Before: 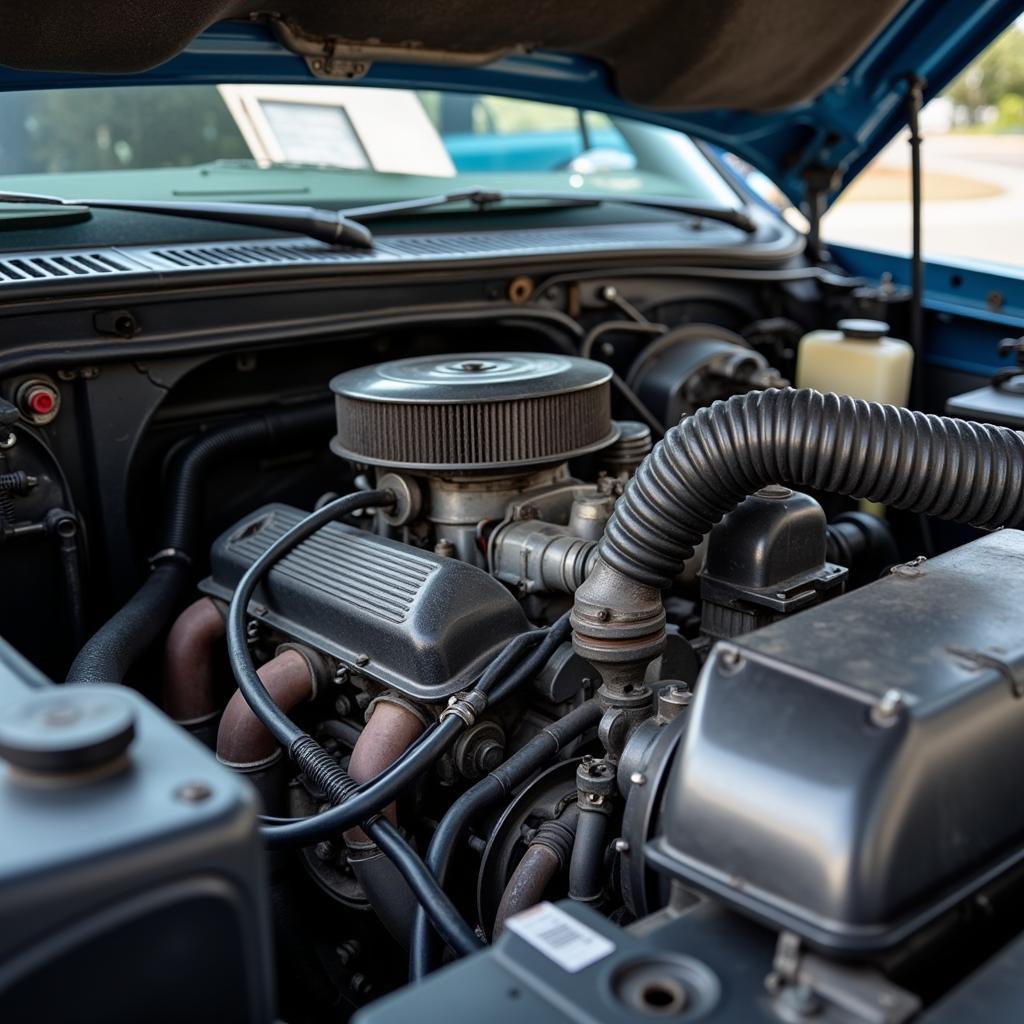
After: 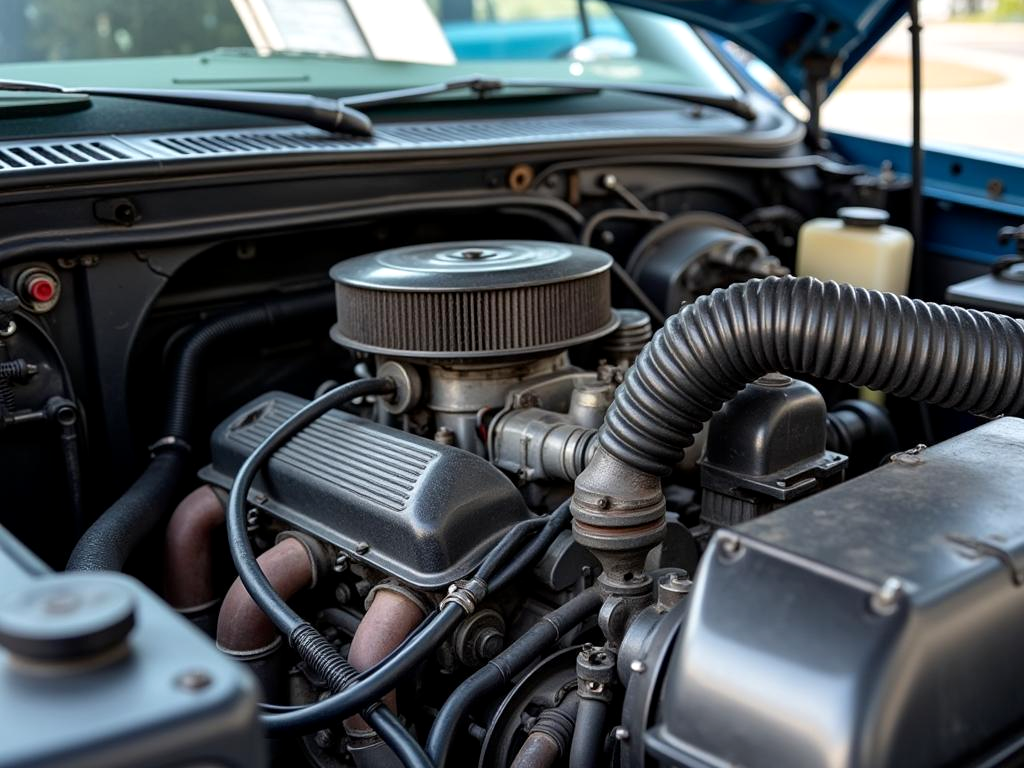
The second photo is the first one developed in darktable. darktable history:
exposure: black level correction 0.001, exposure 0.14 EV, compensate highlight preservation false
tone equalizer: smoothing diameter 2.12%, edges refinement/feathering 23.03, mask exposure compensation -1.57 EV, filter diffusion 5
crop: top 11.023%, bottom 13.9%
